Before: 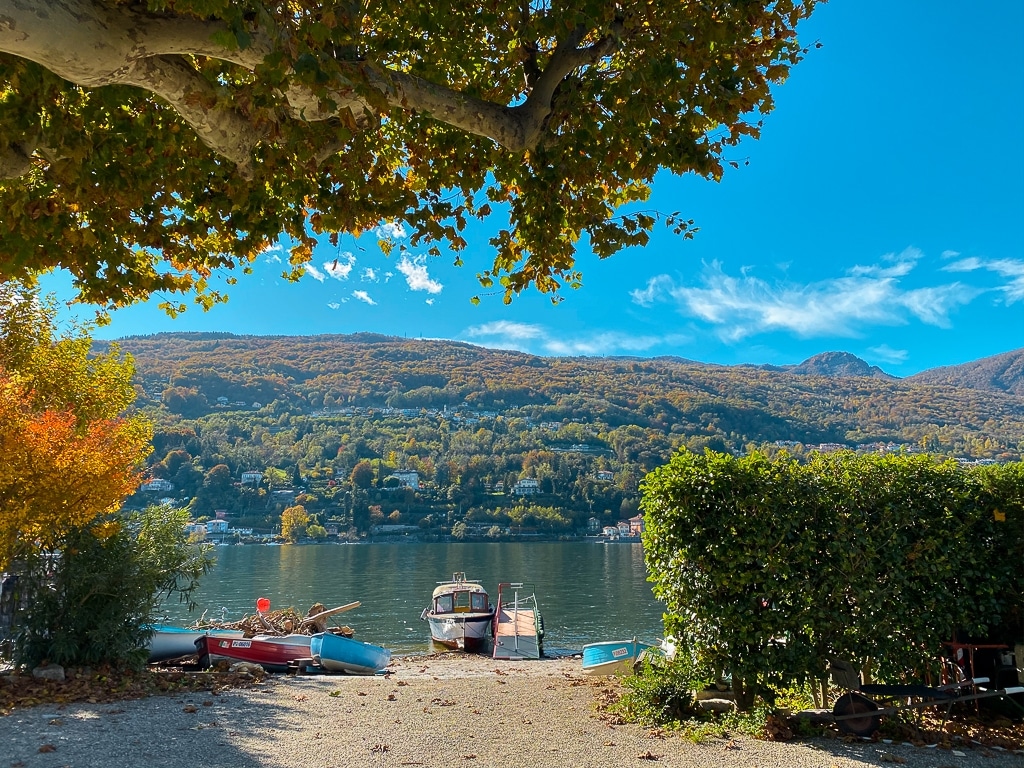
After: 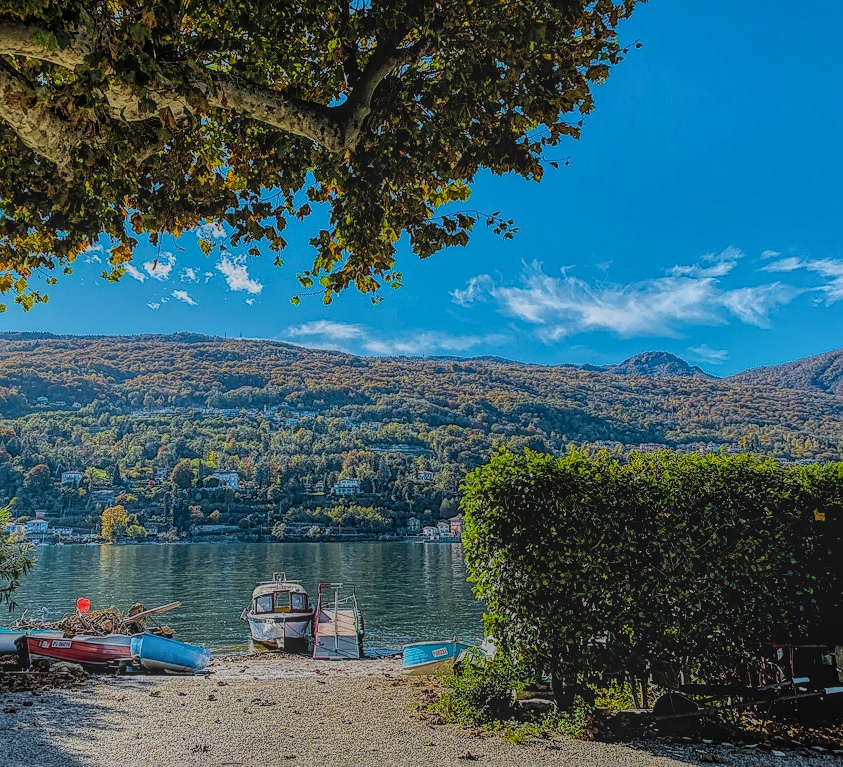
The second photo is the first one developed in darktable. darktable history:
local contrast: highlights 20%, shadows 30%, detail 200%, midtone range 0.2
white balance: red 0.978, blue 0.999
color calibration: illuminant as shot in camera, x 0.358, y 0.373, temperature 4628.91 K
shadows and highlights: soften with gaussian
crop: left 17.582%, bottom 0.031%
sharpen: on, module defaults
filmic rgb: black relative exposure -5 EV, hardness 2.88, contrast 1.2
